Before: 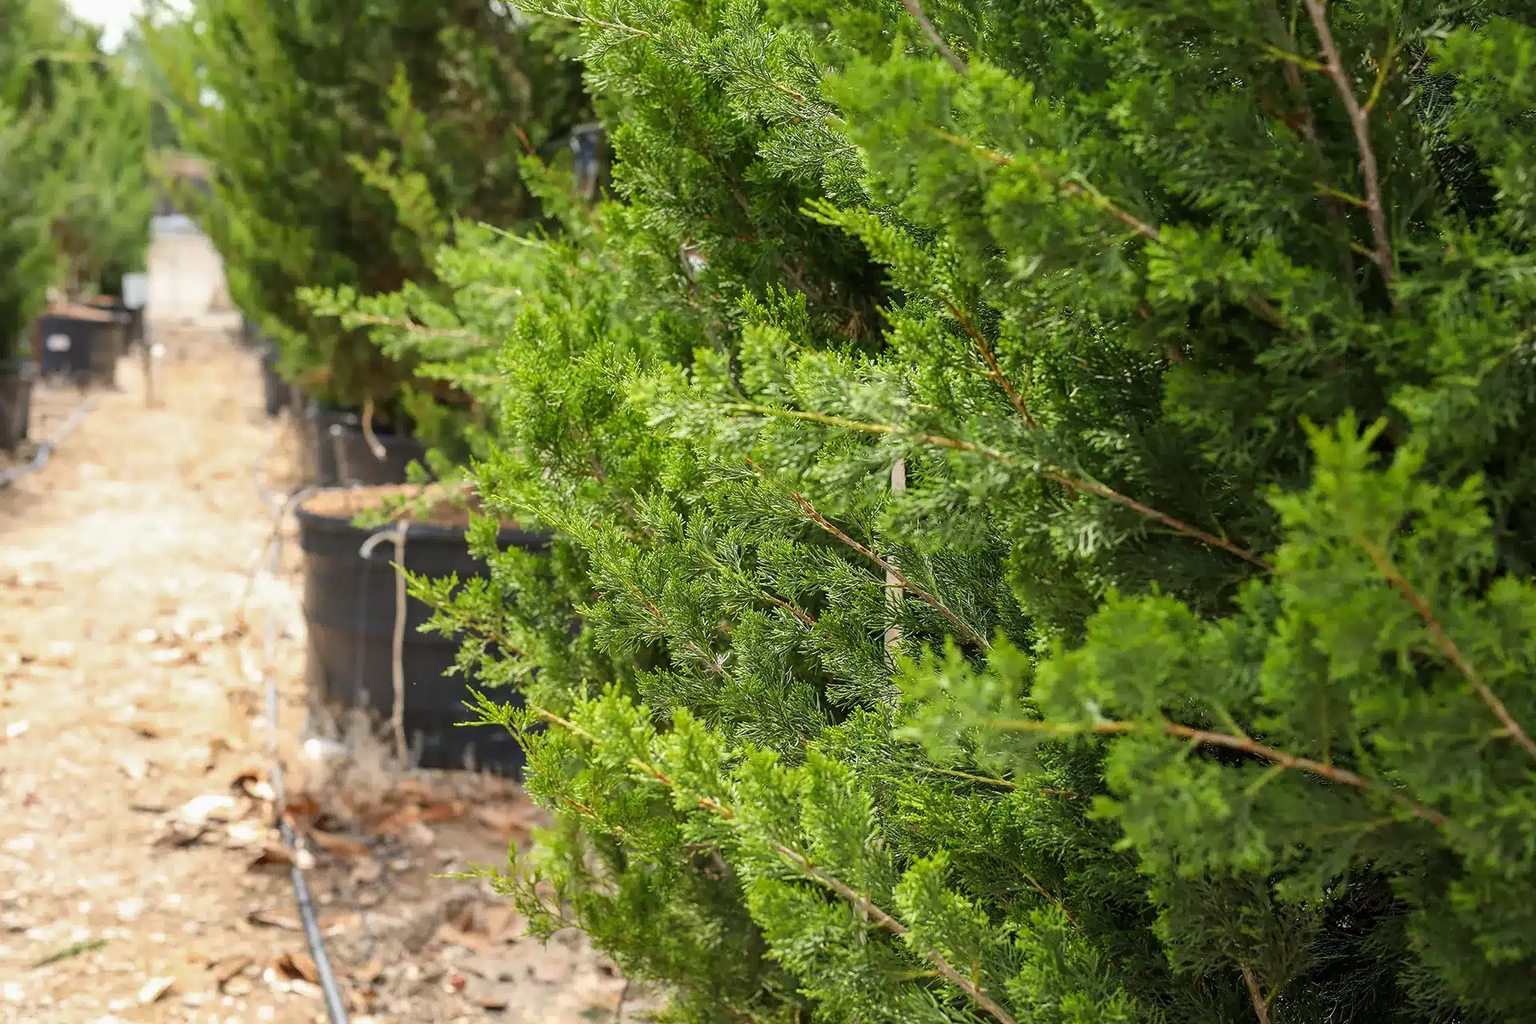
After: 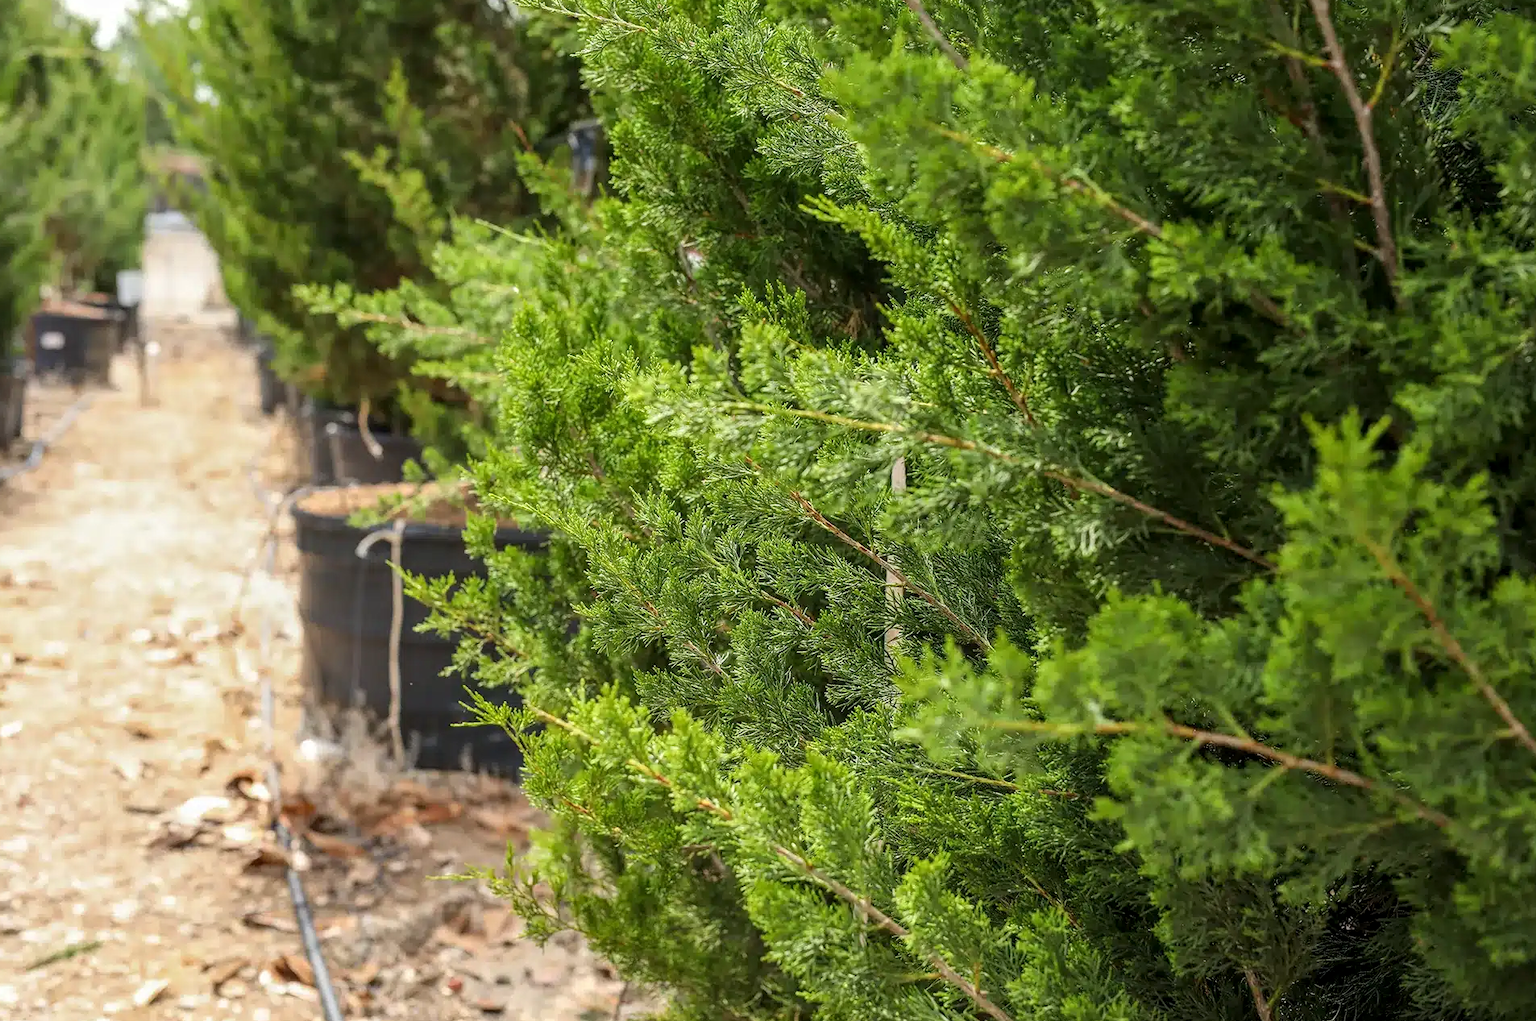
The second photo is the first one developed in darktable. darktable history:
crop: left 0.434%, top 0.485%, right 0.244%, bottom 0.386%
local contrast: detail 117%
